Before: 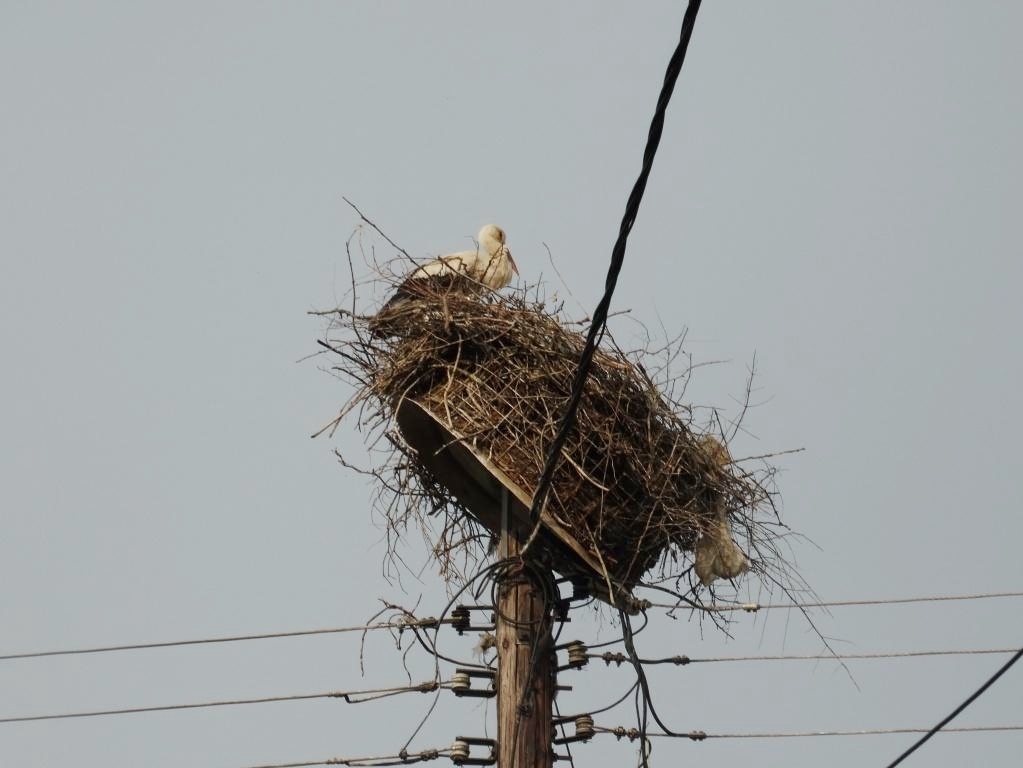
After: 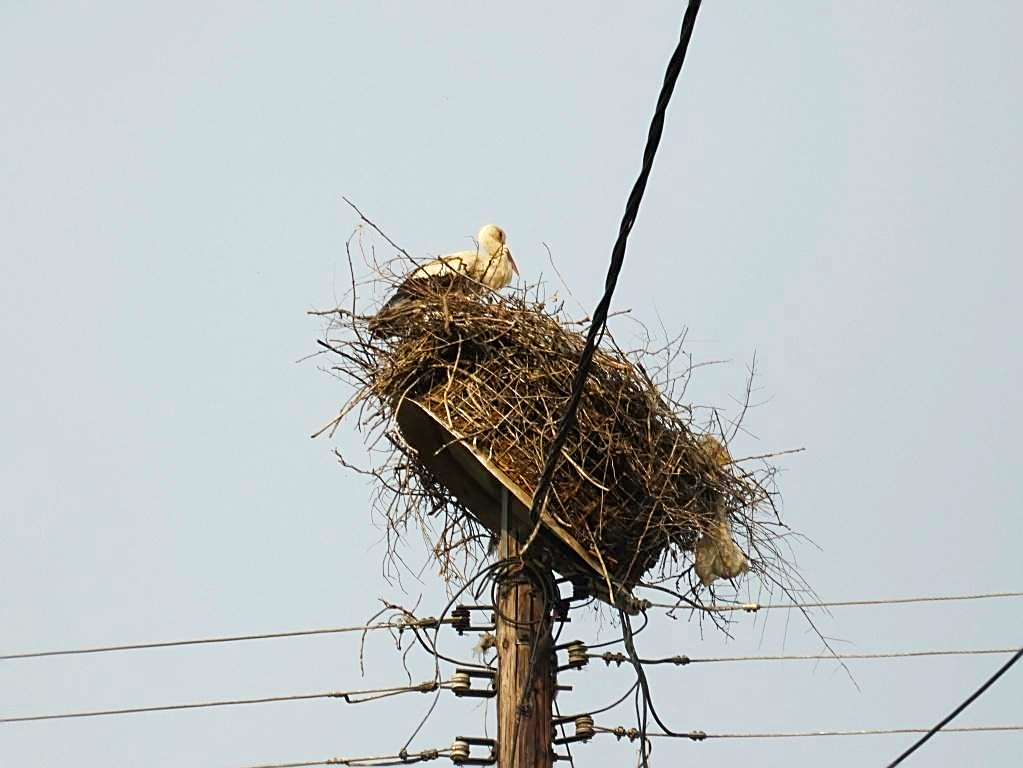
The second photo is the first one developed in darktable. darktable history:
sharpen: on, module defaults
exposure: exposure 0.564 EV, compensate highlight preservation false
color balance rgb: perceptual saturation grading › global saturation 31.274%, global vibrance 9.576%
